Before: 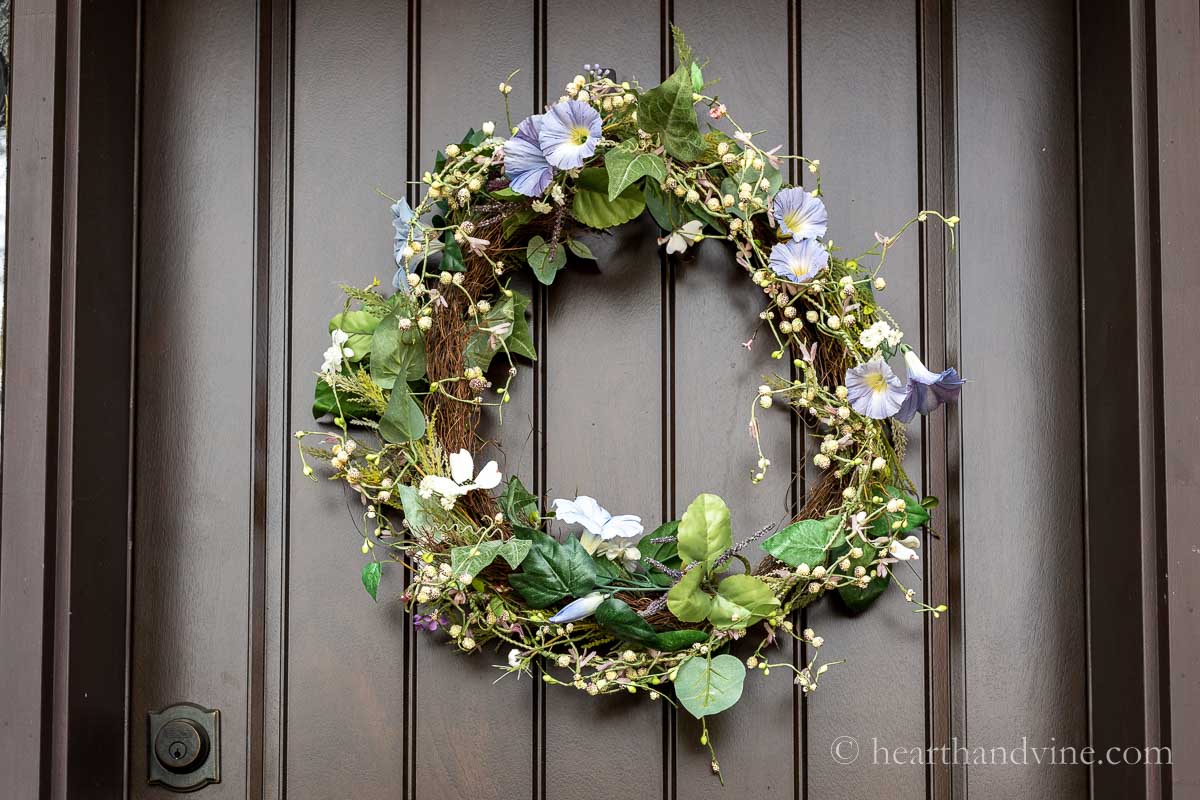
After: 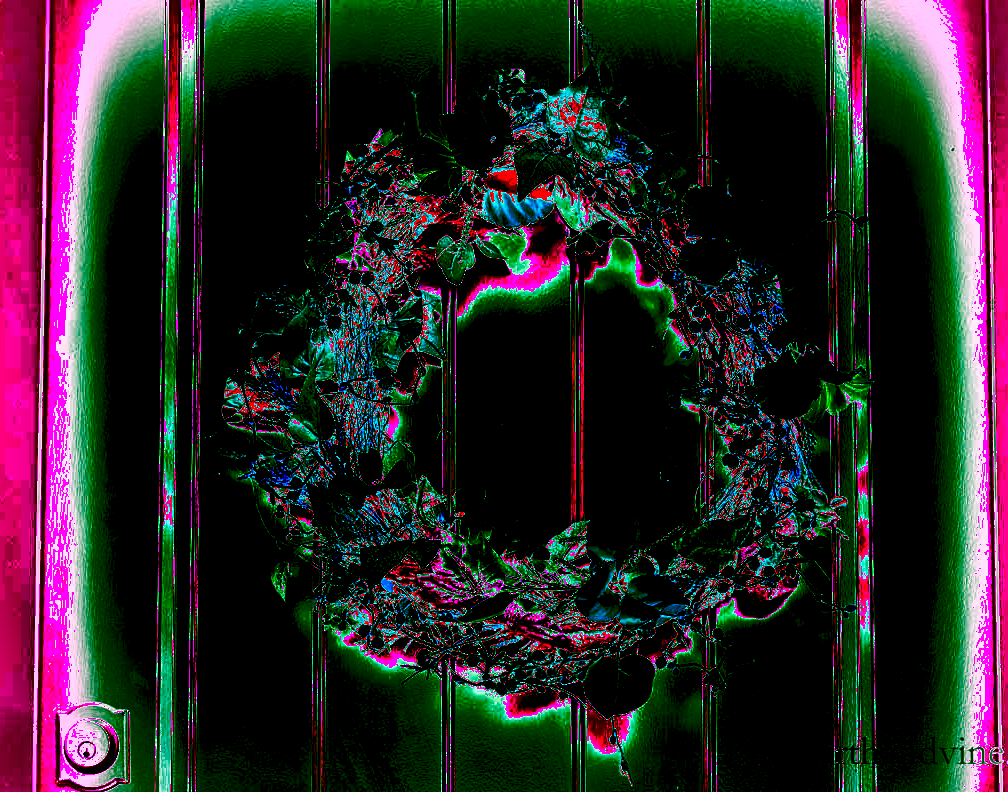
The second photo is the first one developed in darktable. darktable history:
shadows and highlights: soften with gaussian
exposure: exposure -0.05 EV
white balance: red 8, blue 8
crop: left 7.598%, right 7.873%
